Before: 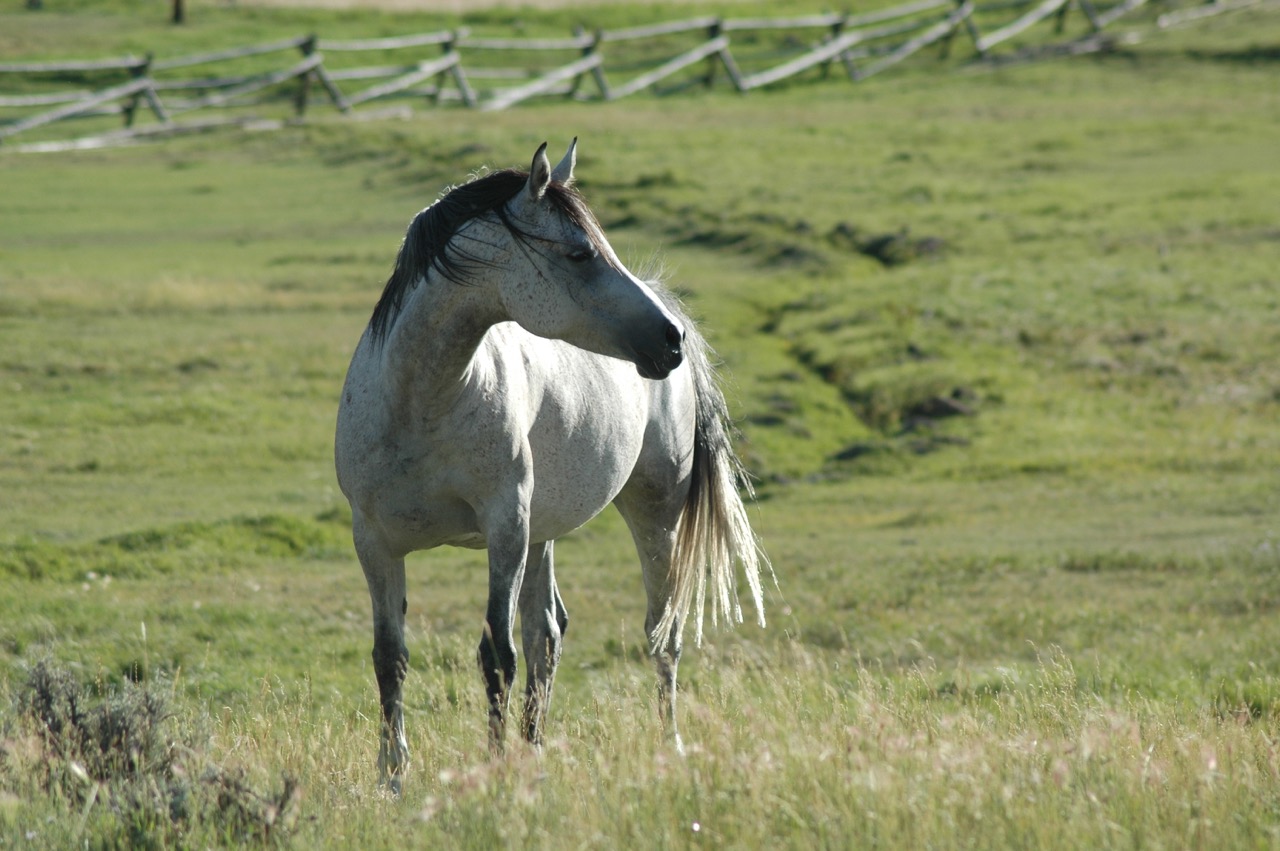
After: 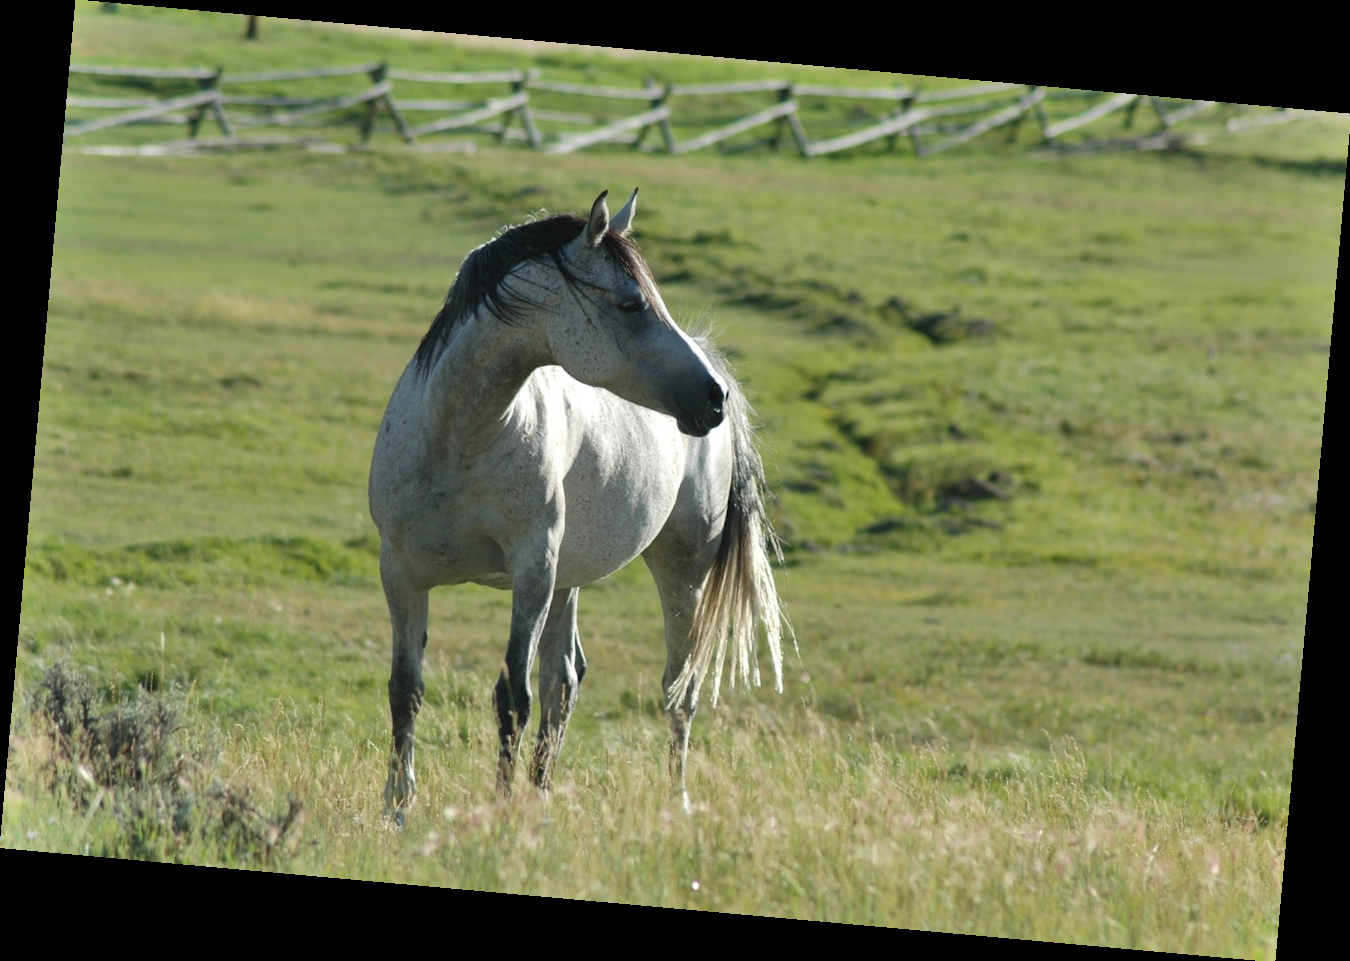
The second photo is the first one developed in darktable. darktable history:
rotate and perspective: rotation 5.12°, automatic cropping off
color correction: saturation 1.11
shadows and highlights: soften with gaussian
